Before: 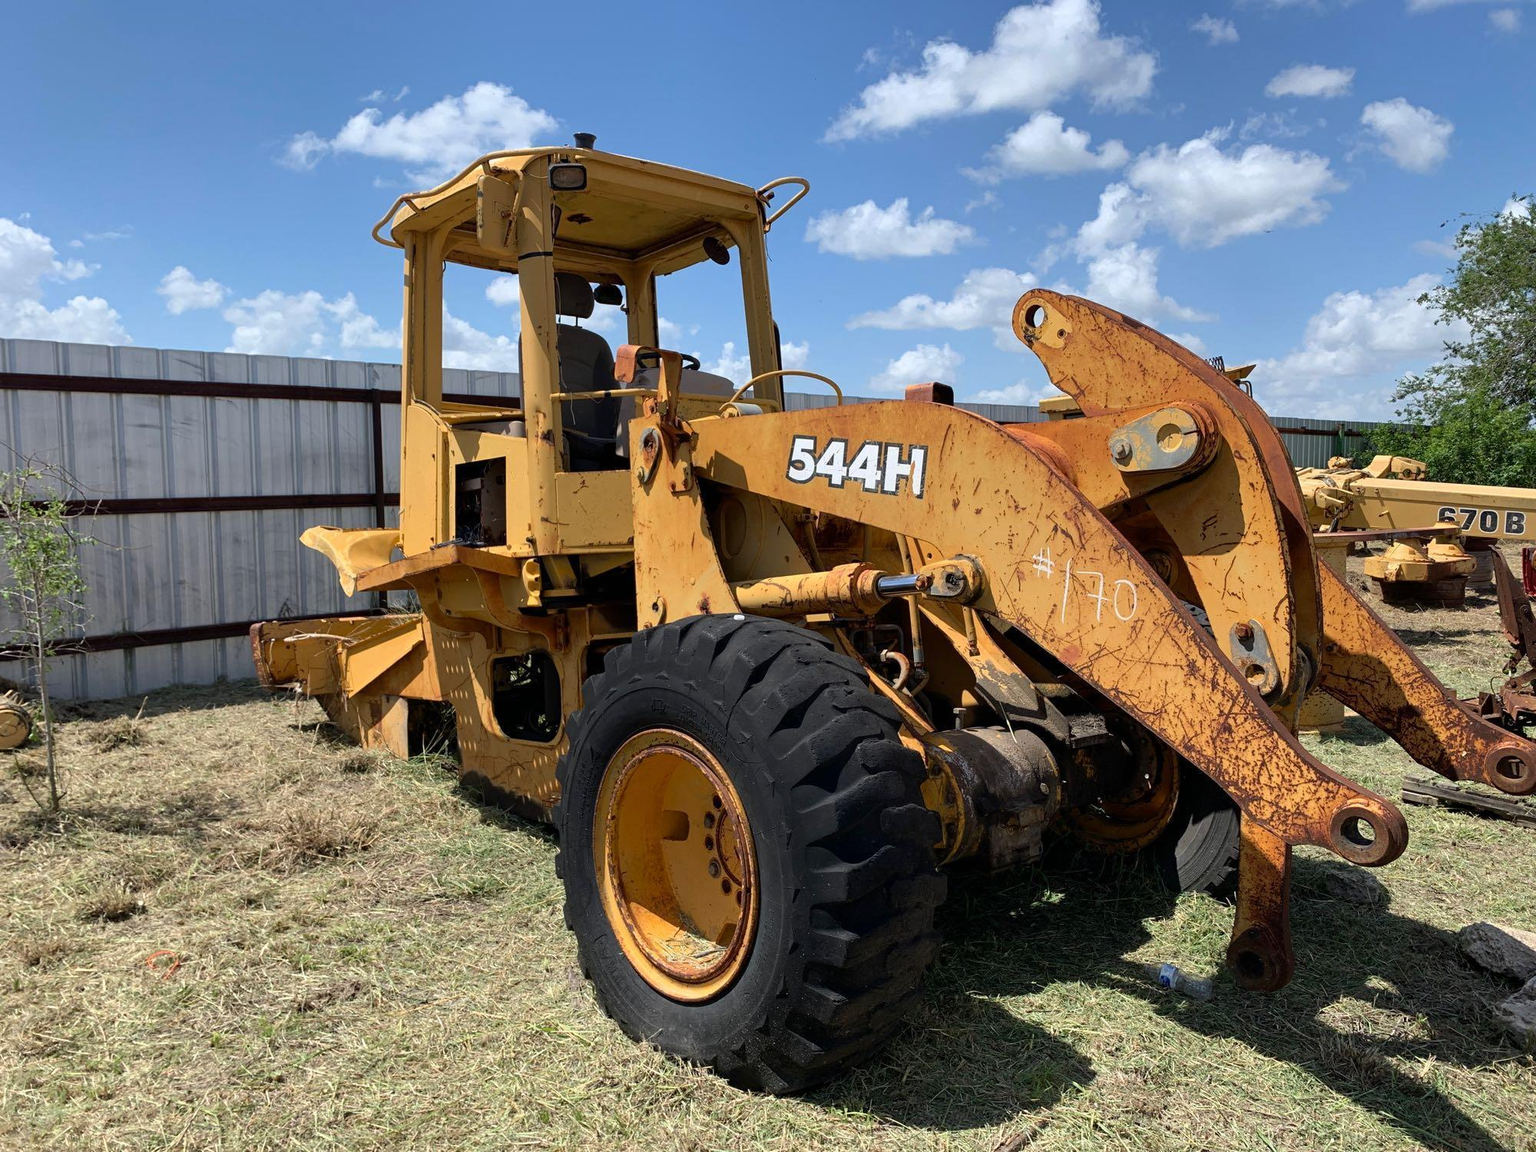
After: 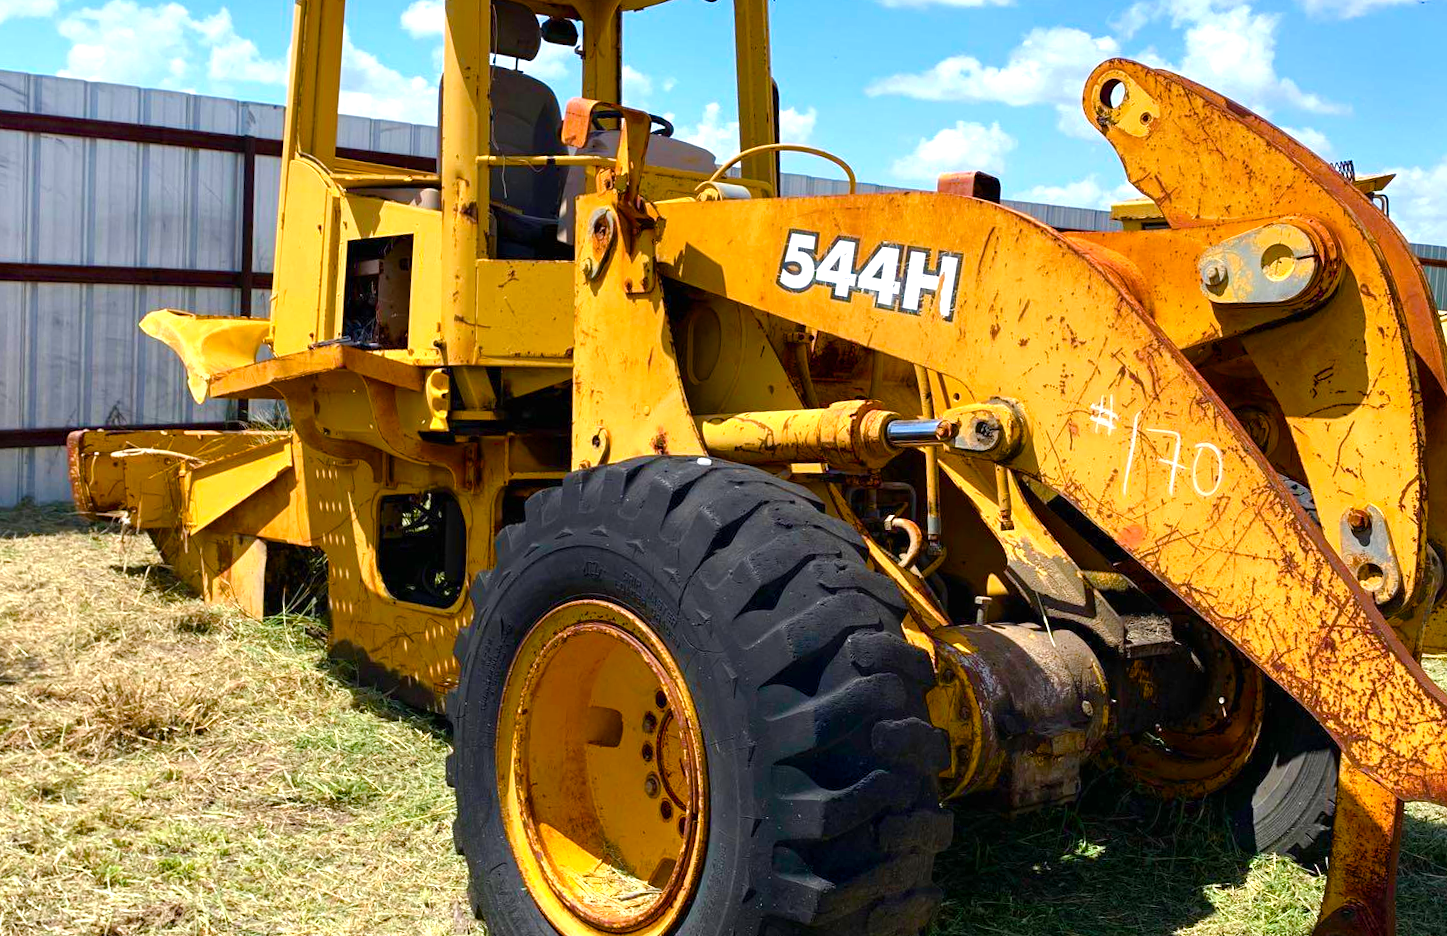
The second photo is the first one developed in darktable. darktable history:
color balance rgb: perceptual saturation grading › global saturation 20%, perceptual saturation grading › highlights -25.212%, perceptual saturation grading › shadows 49.788%, global vibrance 50.163%
crop and rotate: angle -3.5°, left 9.82%, top 20.51%, right 12.067%, bottom 12.062%
exposure: black level correction 0, exposure 0.693 EV, compensate exposure bias true, compensate highlight preservation false
